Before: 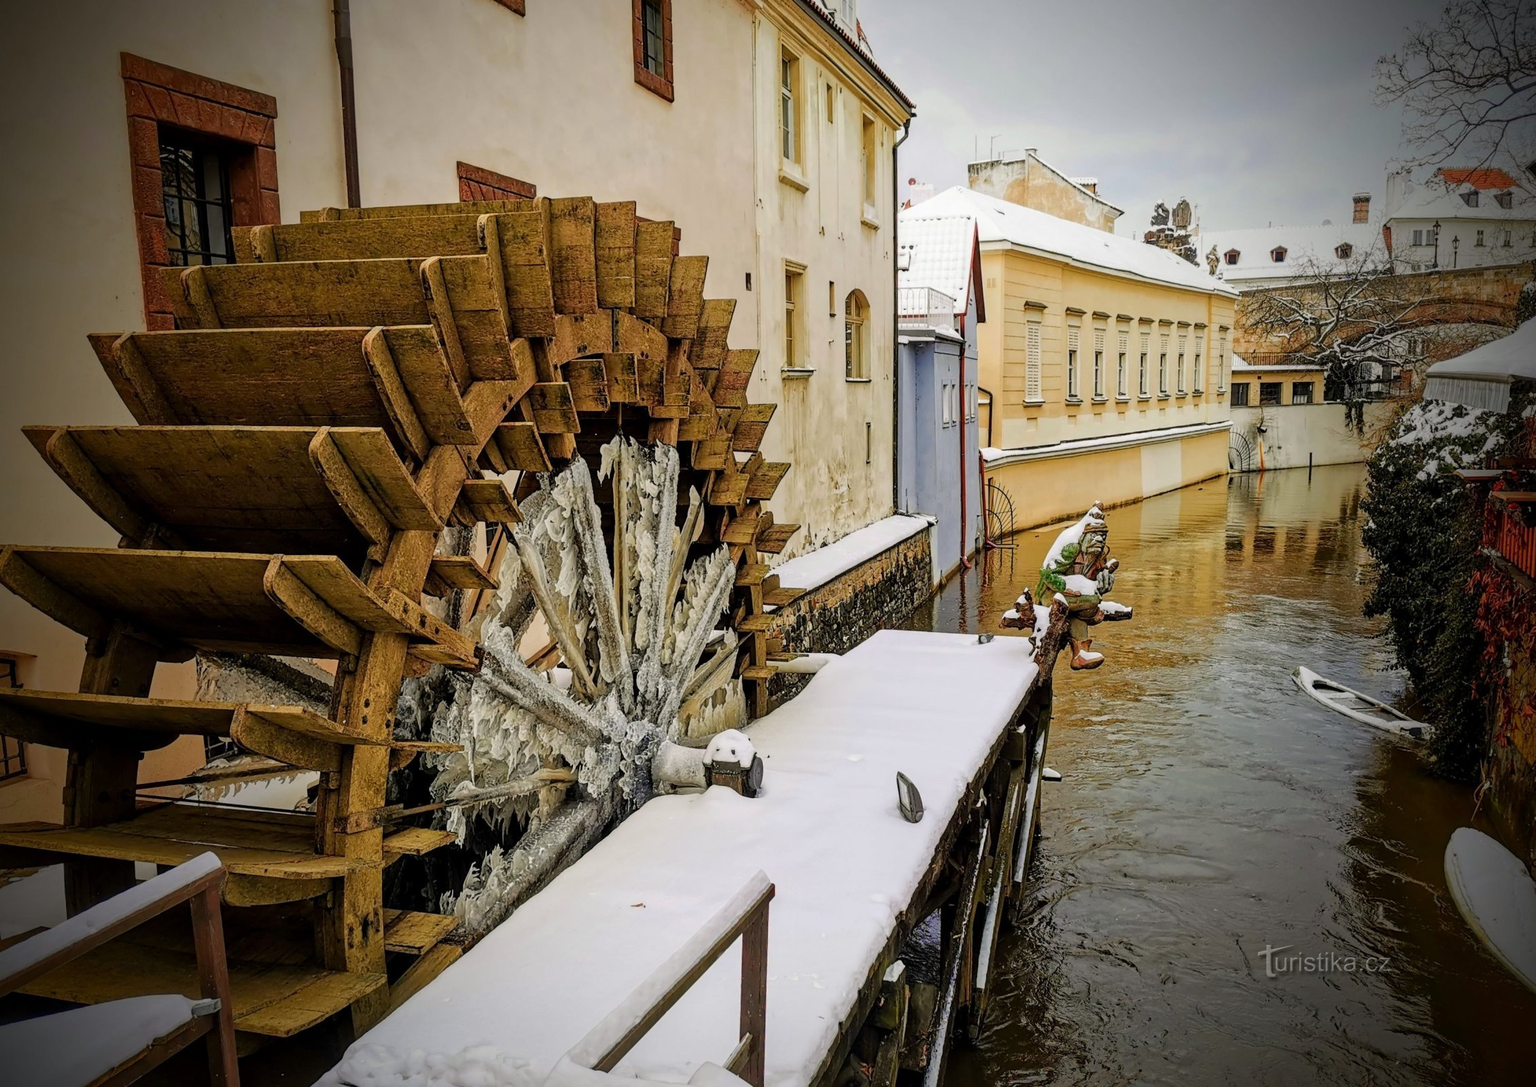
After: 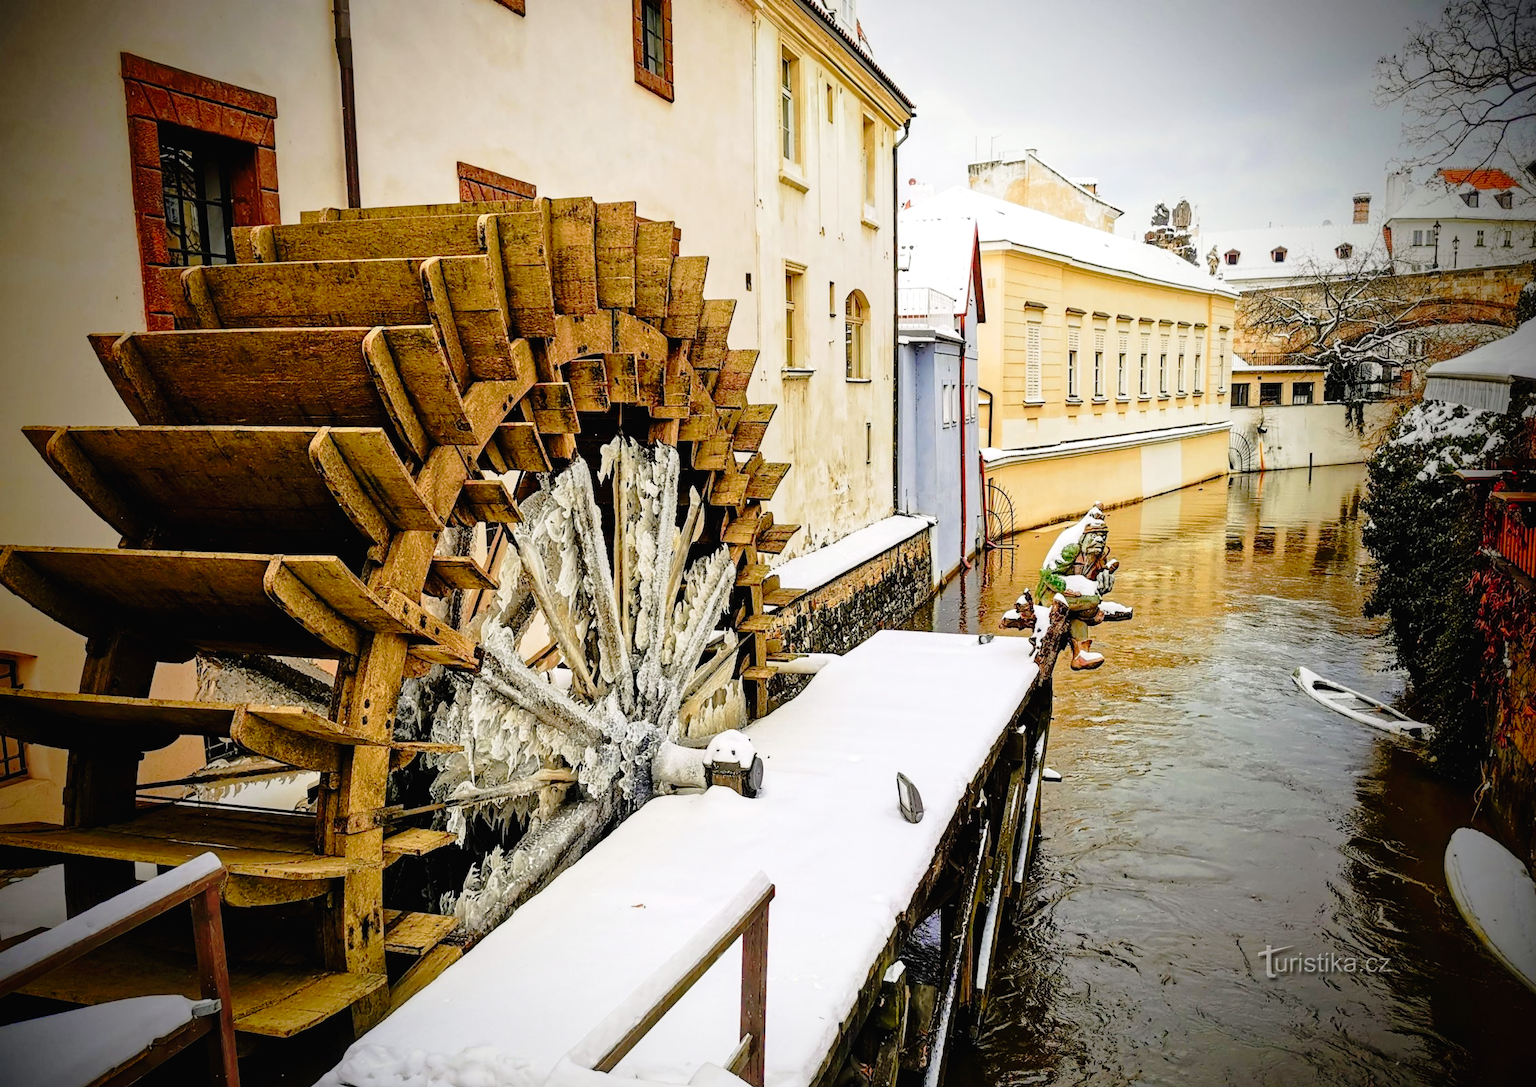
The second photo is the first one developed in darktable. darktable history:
color correction: highlights b* 0.066
exposure: black level correction 0.001, exposure 0.498 EV, compensate exposure bias true, compensate highlight preservation false
tone curve: curves: ch0 [(0.014, 0.013) (0.088, 0.043) (0.208, 0.176) (0.257, 0.267) (0.406, 0.483) (0.489, 0.556) (0.667, 0.73) (0.793, 0.851) (0.994, 0.974)]; ch1 [(0, 0) (0.161, 0.092) (0.35, 0.33) (0.392, 0.392) (0.457, 0.467) (0.505, 0.497) (0.537, 0.518) (0.553, 0.53) (0.58, 0.567) (0.739, 0.697) (1, 1)]; ch2 [(0, 0) (0.346, 0.362) (0.448, 0.419) (0.502, 0.499) (0.533, 0.517) (0.556, 0.533) (0.629, 0.619) (0.717, 0.678) (1, 1)], preserve colors none
